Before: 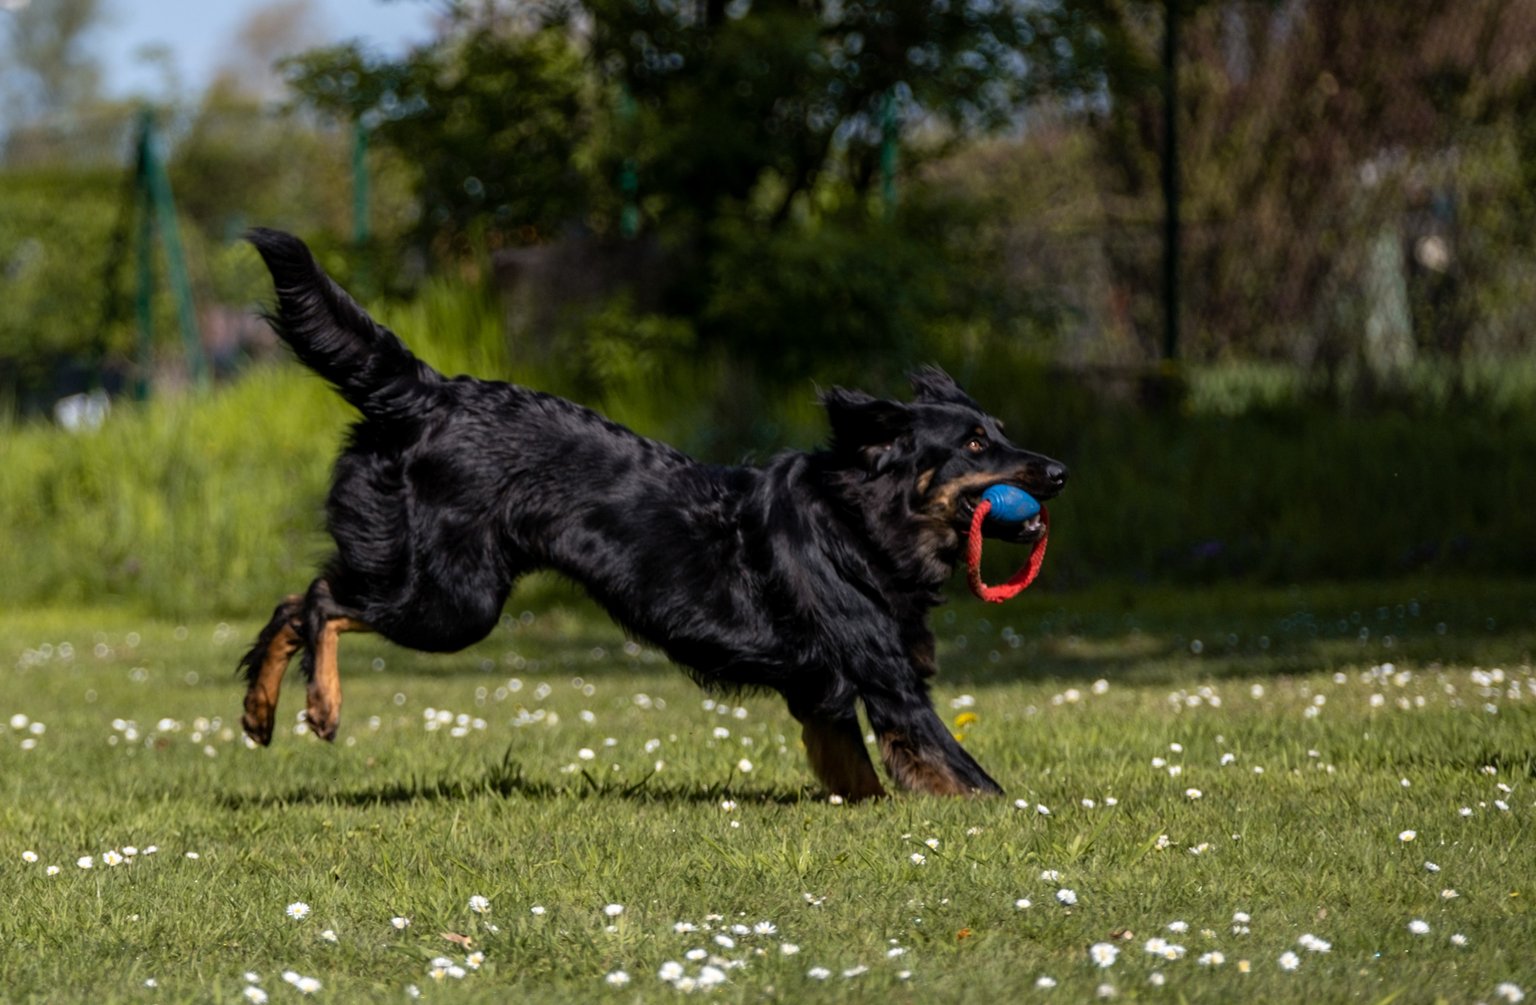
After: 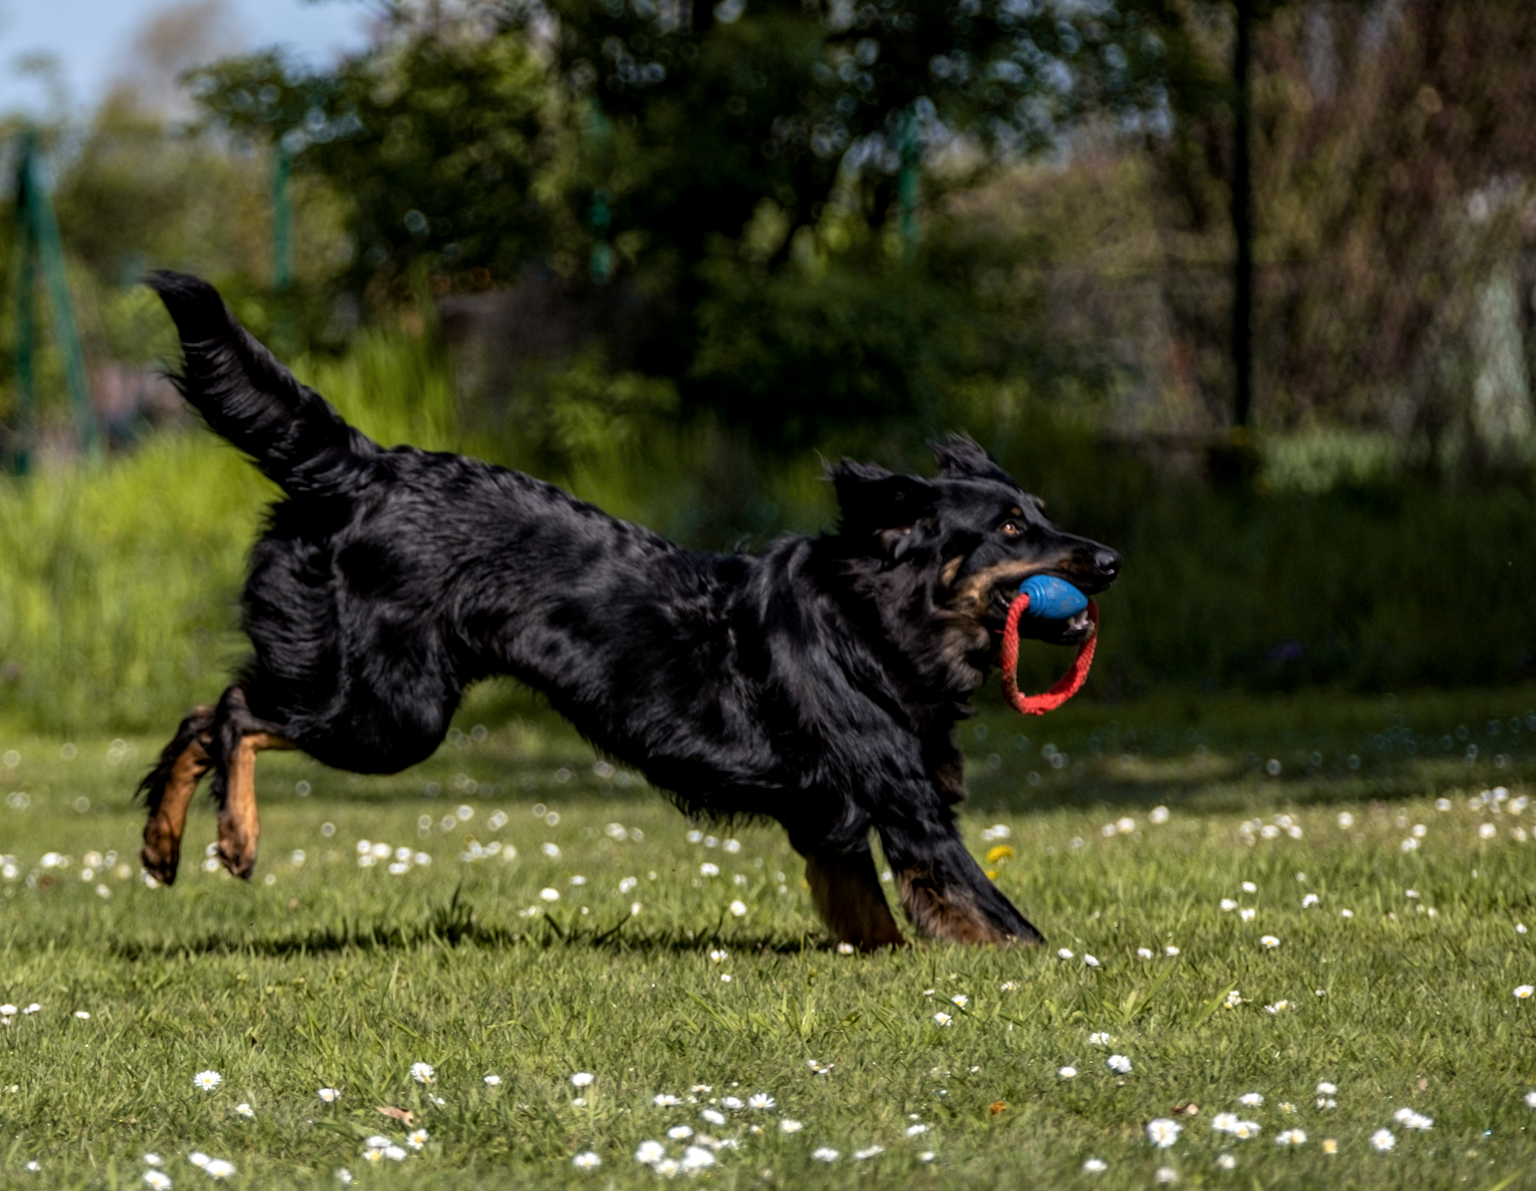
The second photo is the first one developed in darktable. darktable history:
crop: left 8.026%, right 7.374%
local contrast: on, module defaults
